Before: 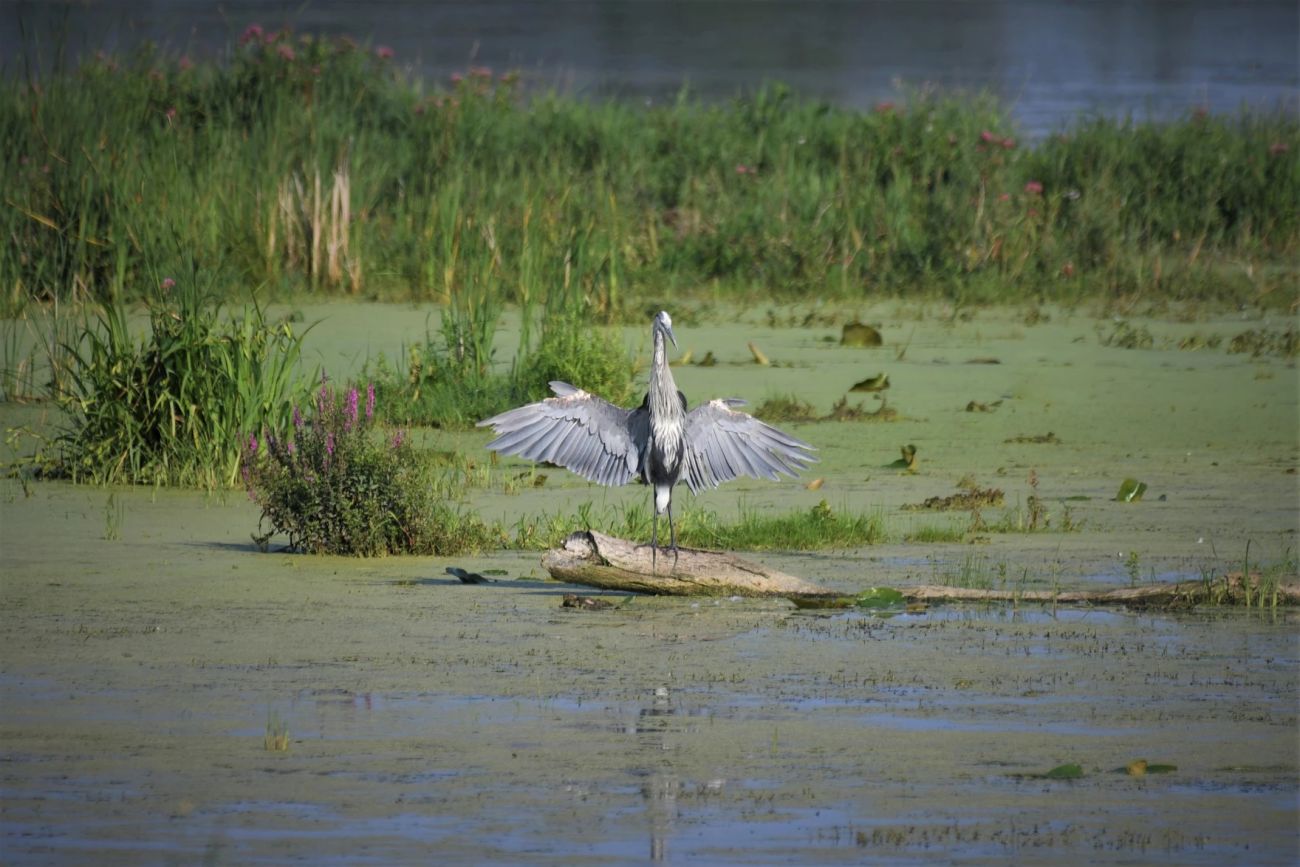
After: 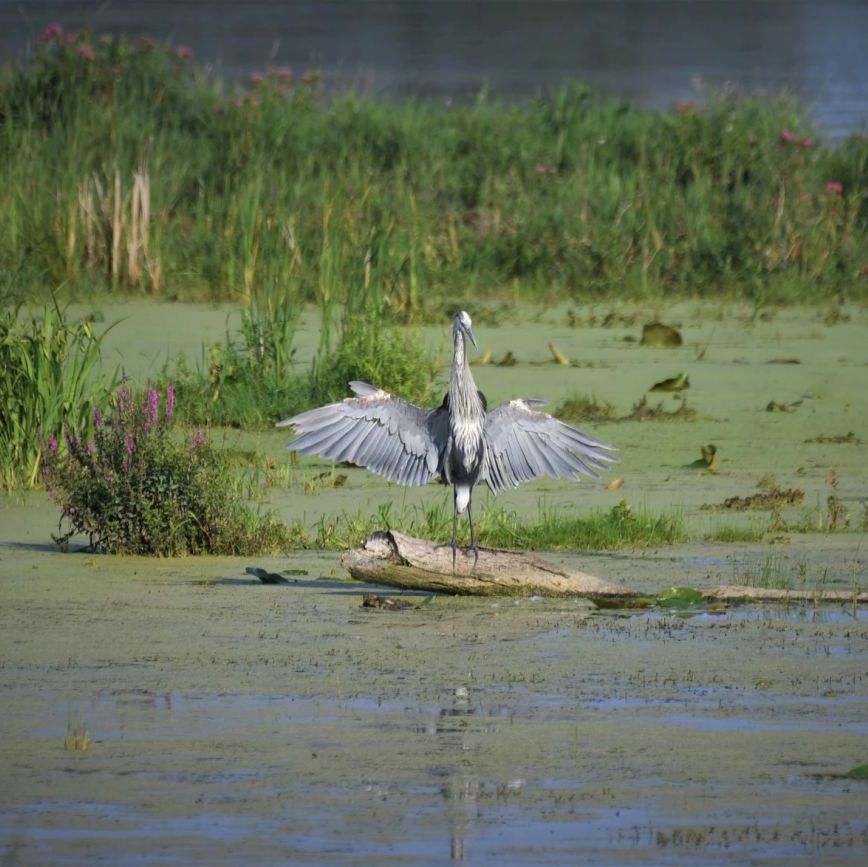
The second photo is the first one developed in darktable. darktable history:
crop: left 15.391%, right 17.84%
